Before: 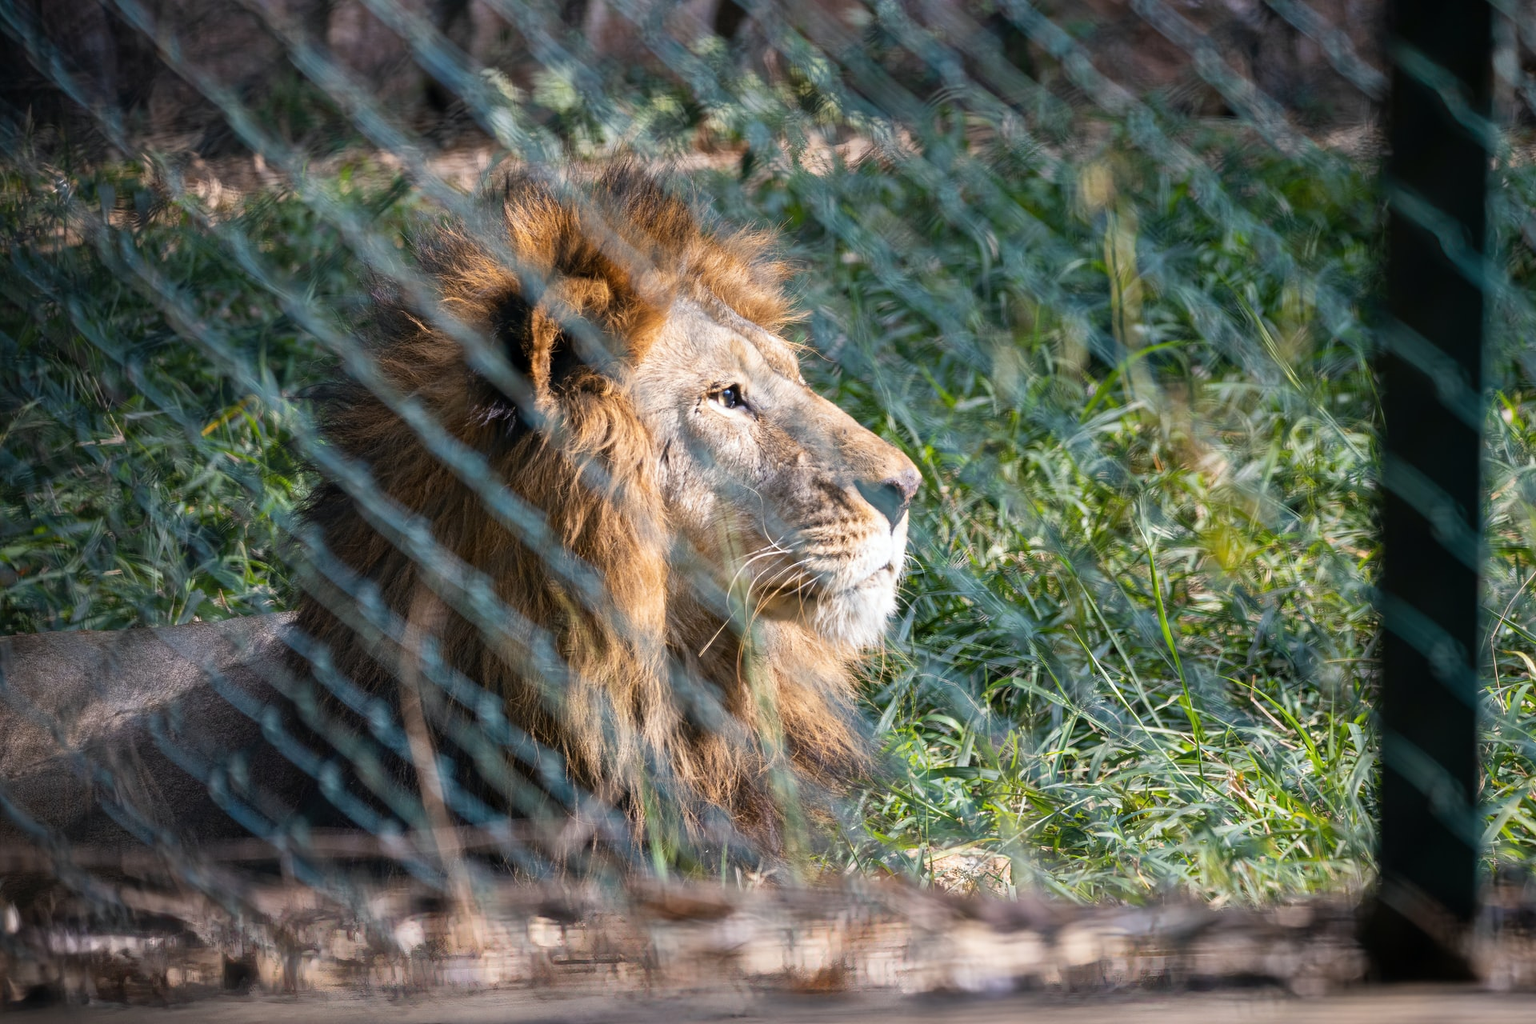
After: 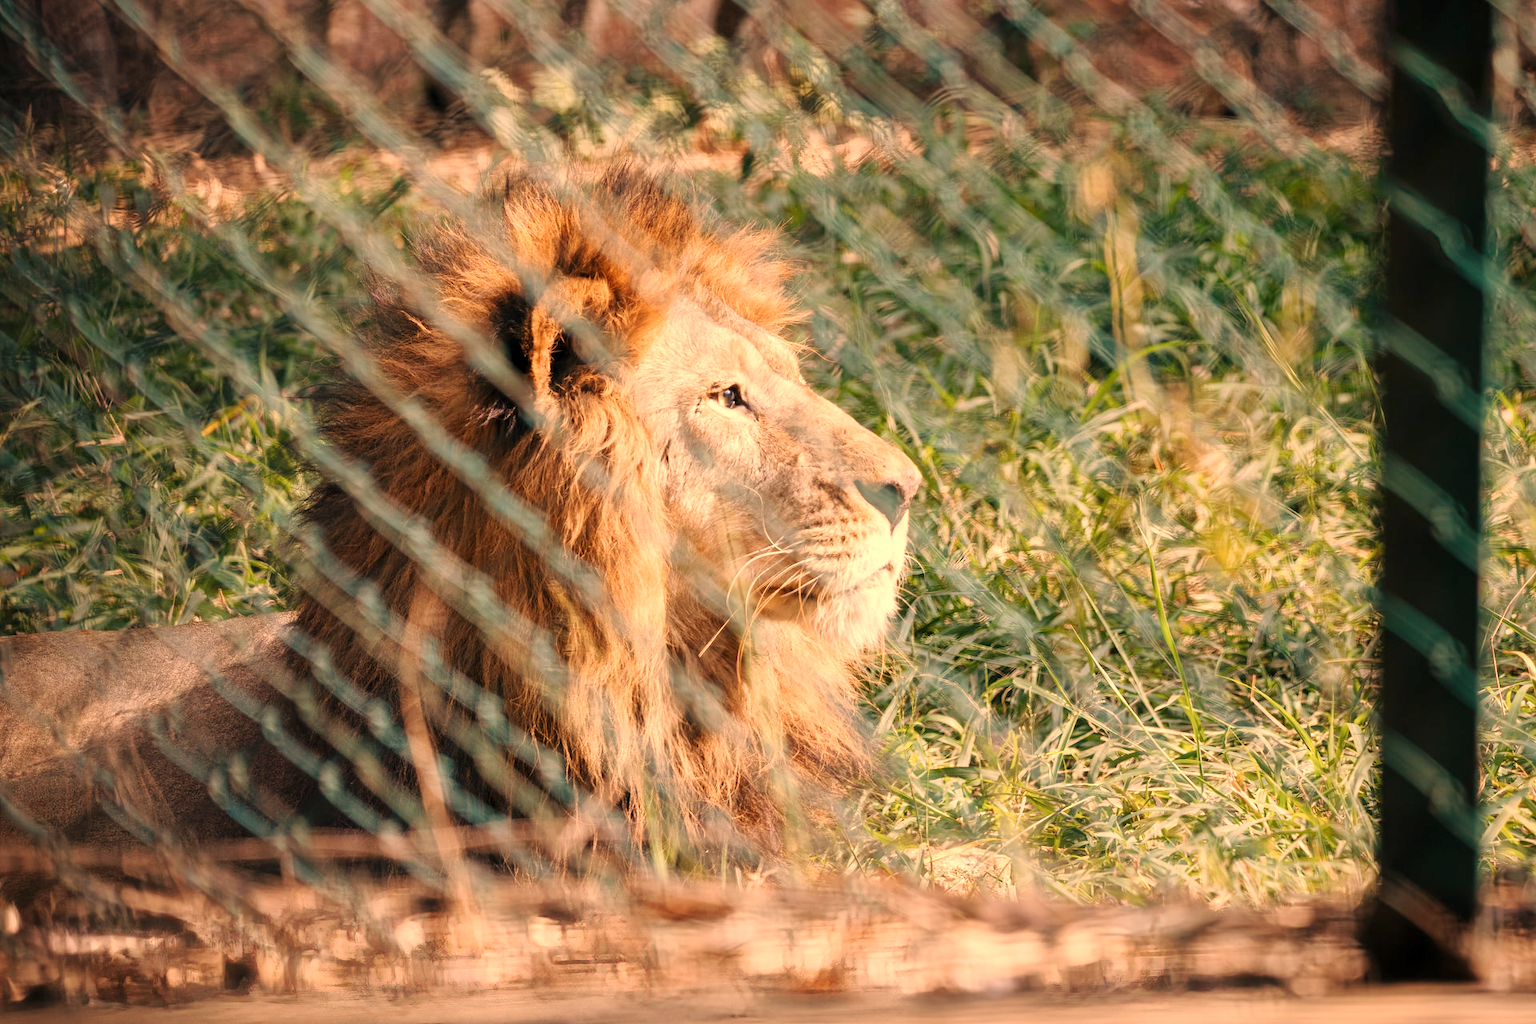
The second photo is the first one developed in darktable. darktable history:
white balance: red 1.467, blue 0.684
base curve: curves: ch0 [(0, 0) (0.158, 0.273) (0.879, 0.895) (1, 1)], preserve colors none
levels: mode automatic, black 0.023%, white 99.97%, levels [0.062, 0.494, 0.925]
